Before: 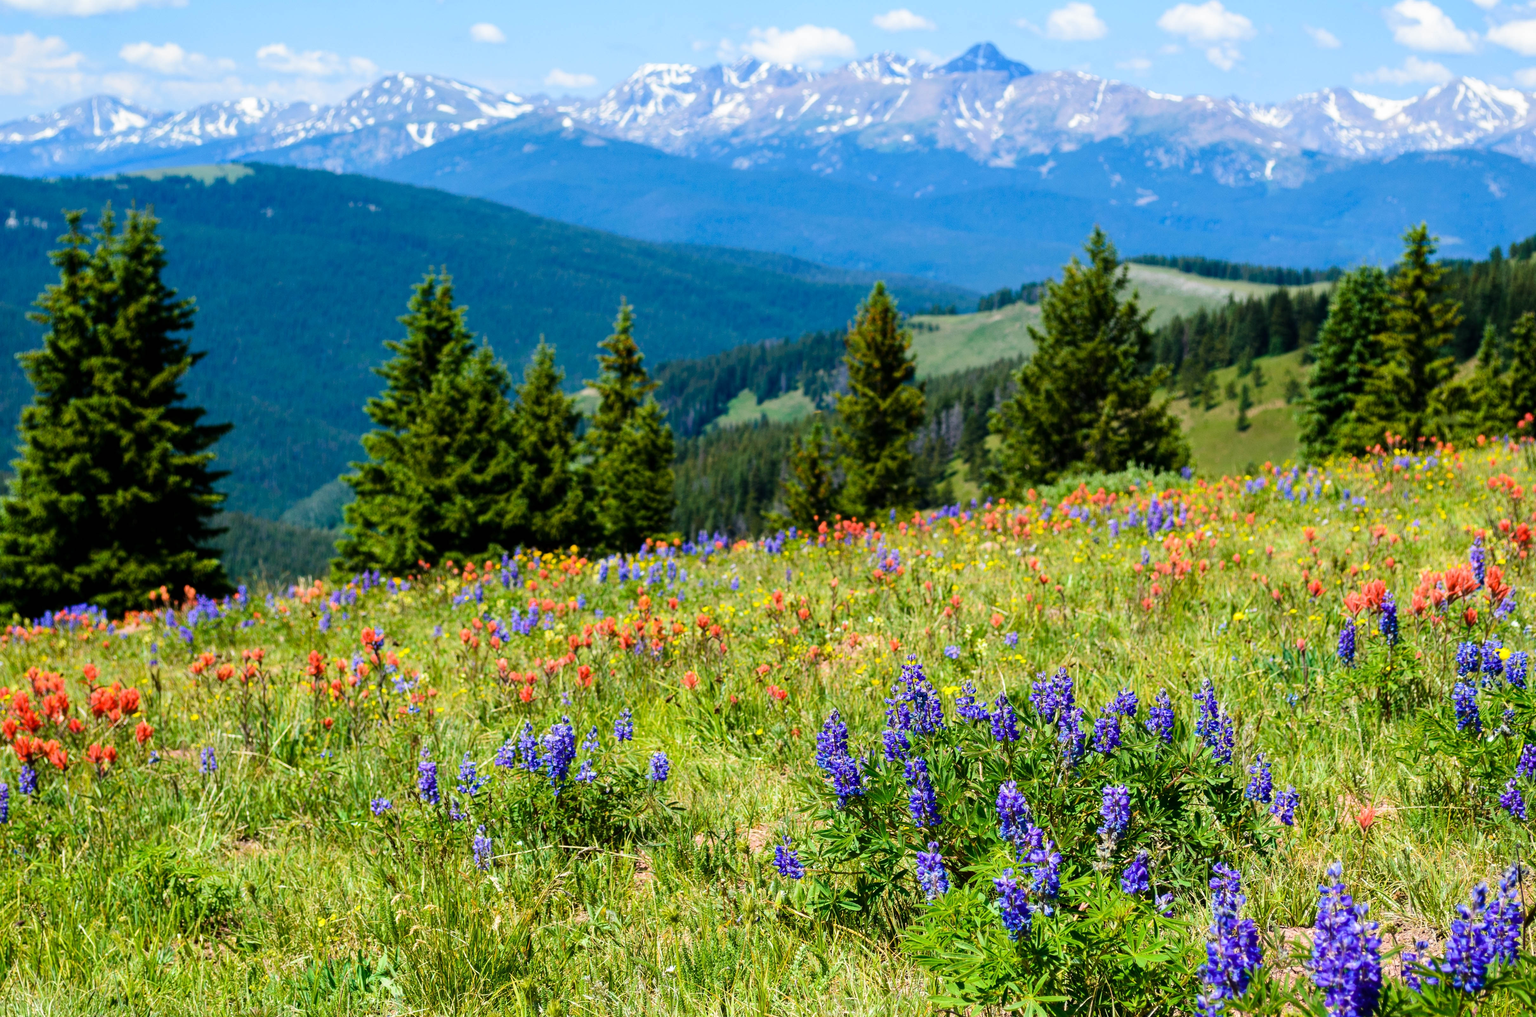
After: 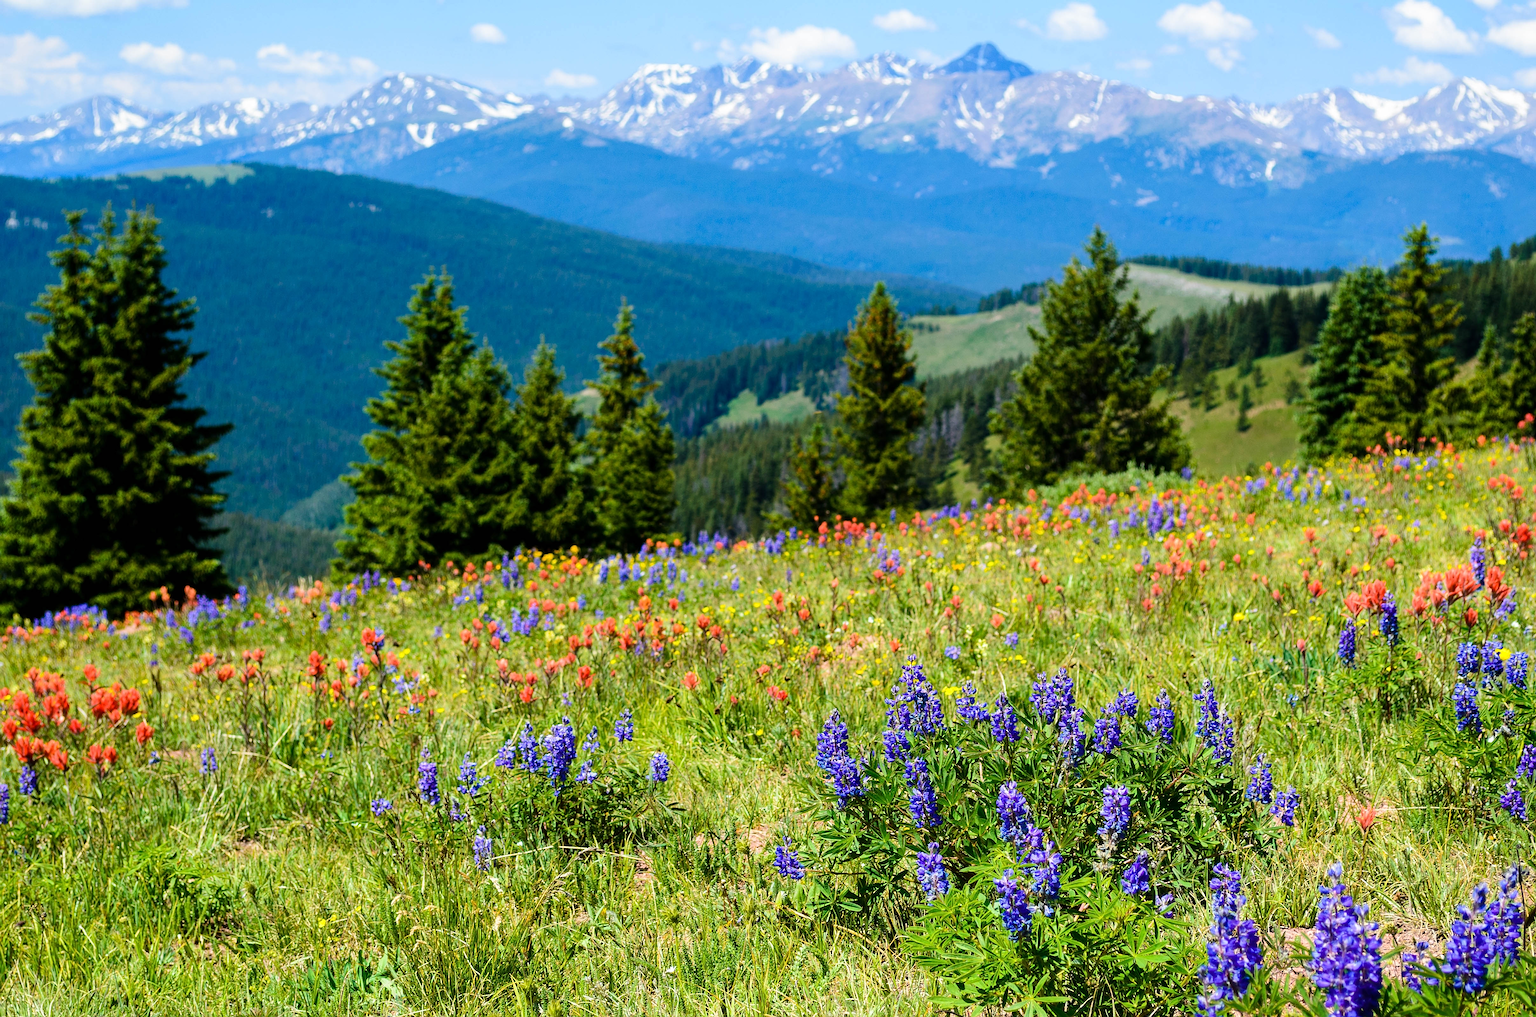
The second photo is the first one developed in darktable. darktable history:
white balance: emerald 1
sharpen: on, module defaults
tone equalizer: on, module defaults
